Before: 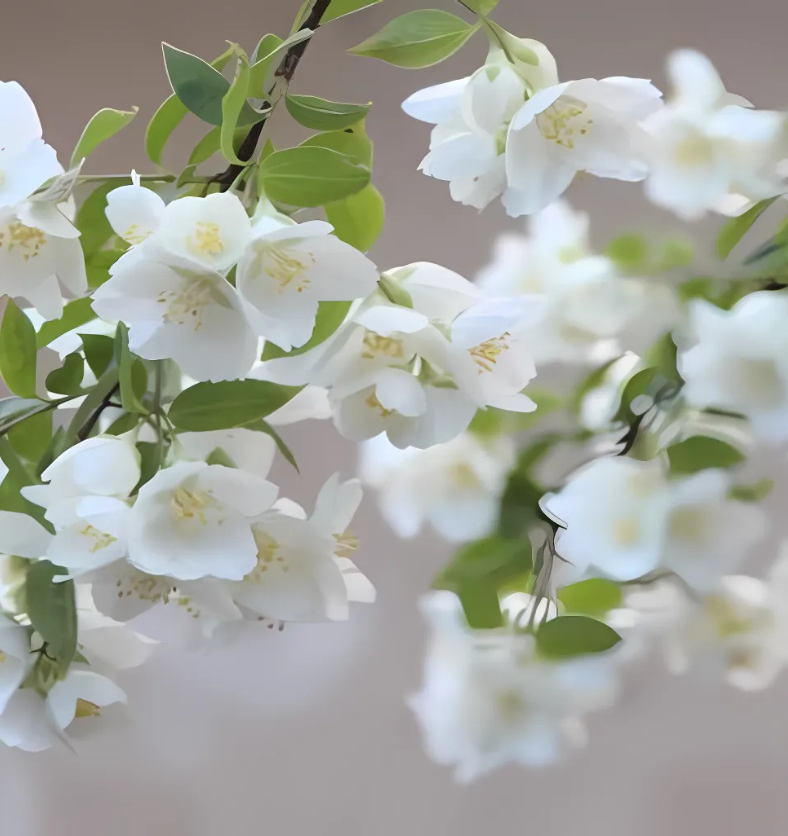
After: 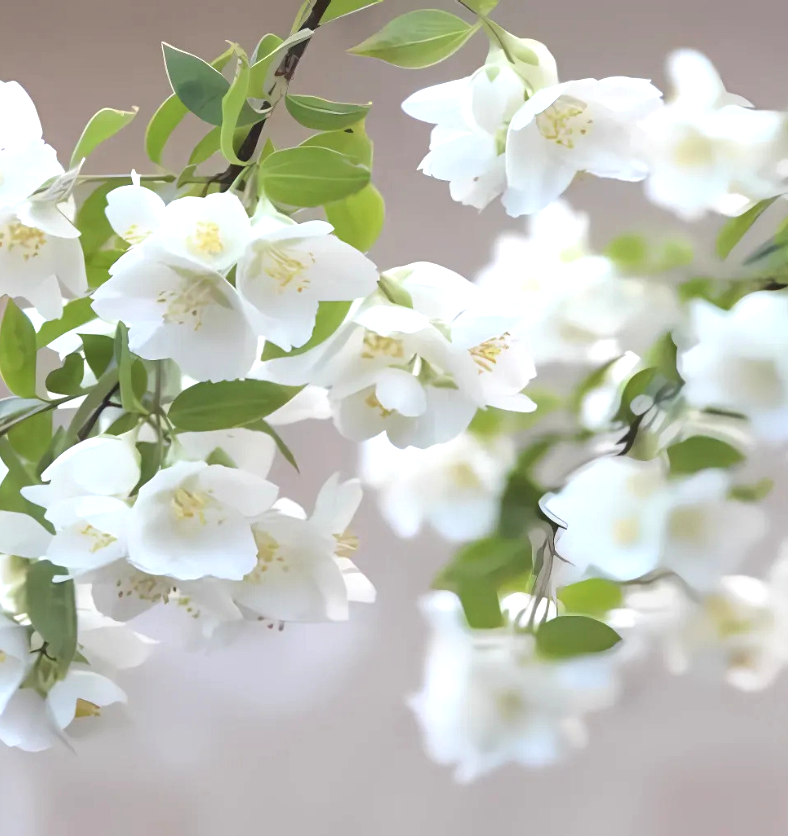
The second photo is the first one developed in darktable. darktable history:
exposure: exposure 0.505 EV, compensate exposure bias true, compensate highlight preservation false
local contrast: detail 109%
